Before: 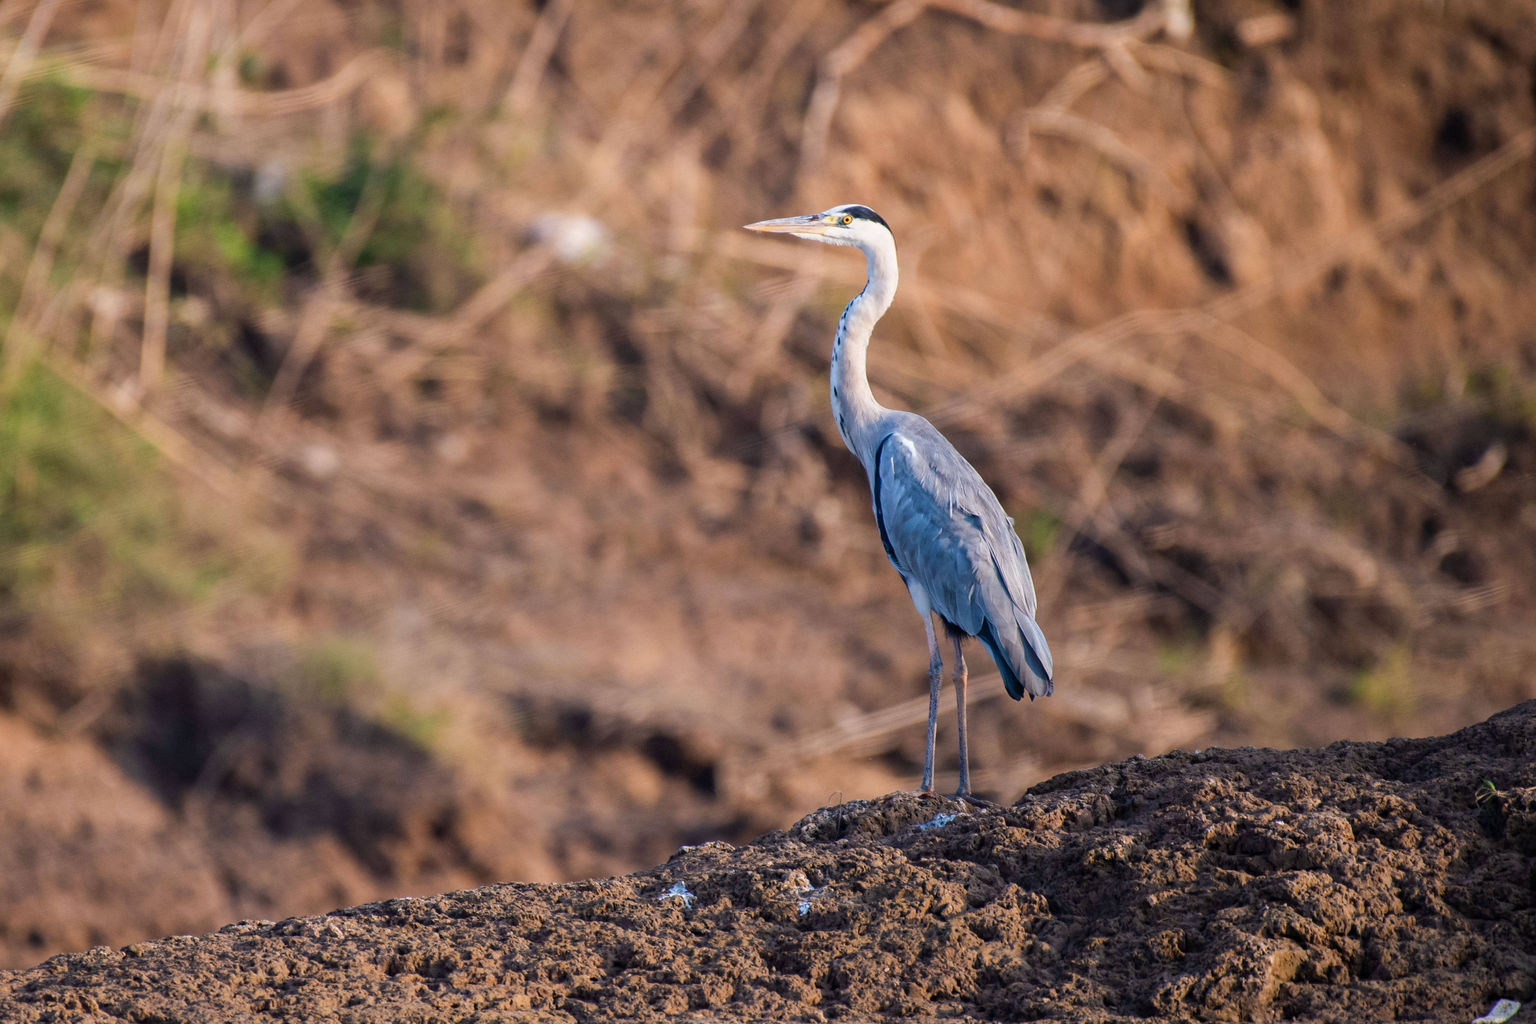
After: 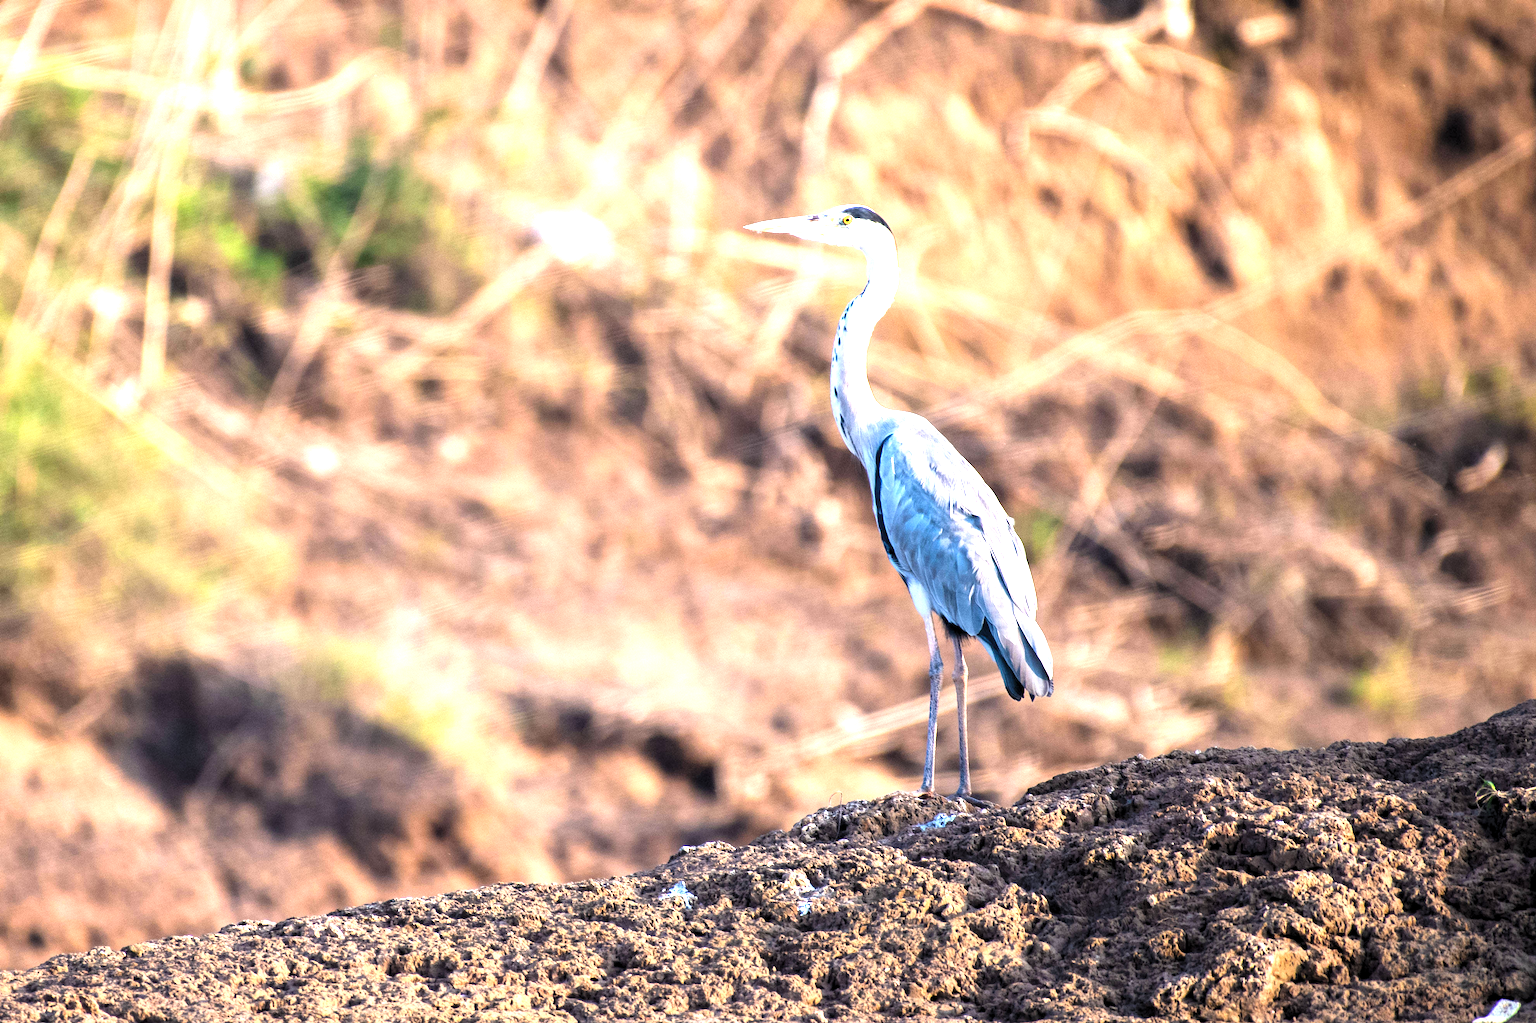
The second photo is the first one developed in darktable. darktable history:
exposure: black level correction 0, exposure 1.525 EV, compensate exposure bias true, compensate highlight preservation false
levels: levels [0.062, 0.494, 0.925]
